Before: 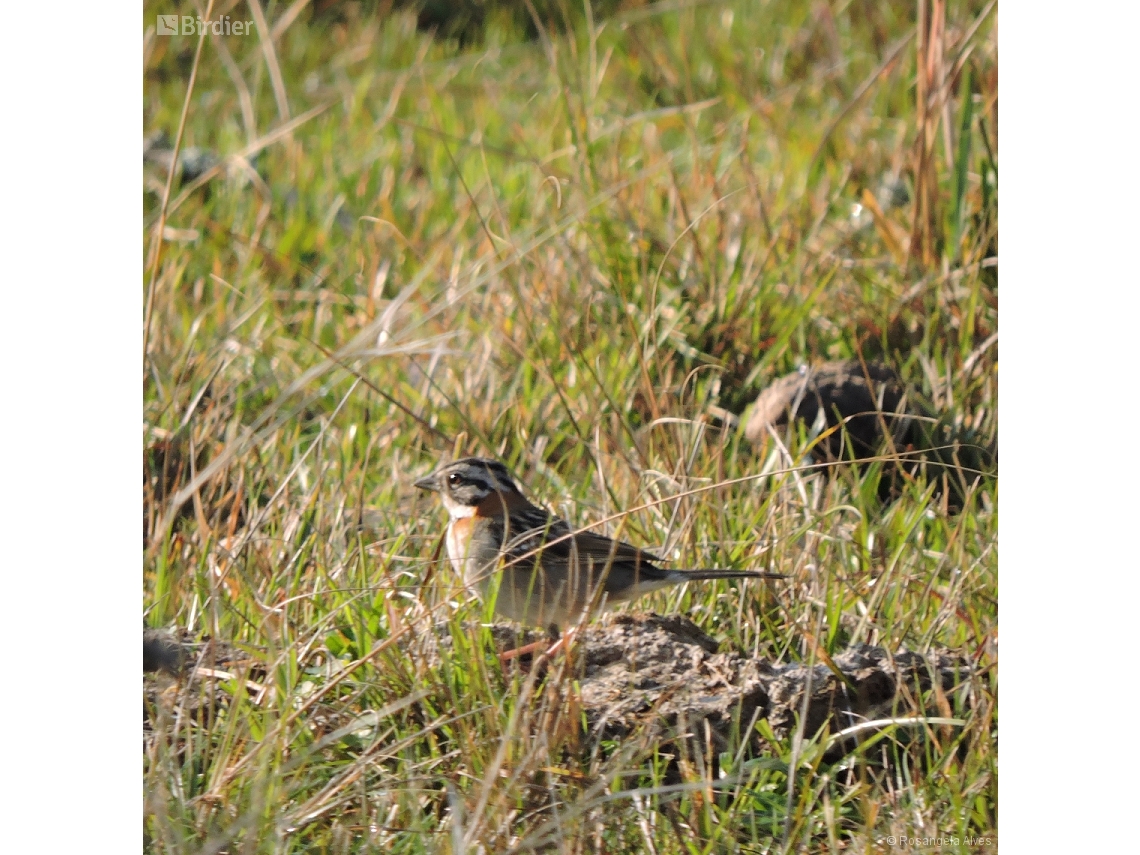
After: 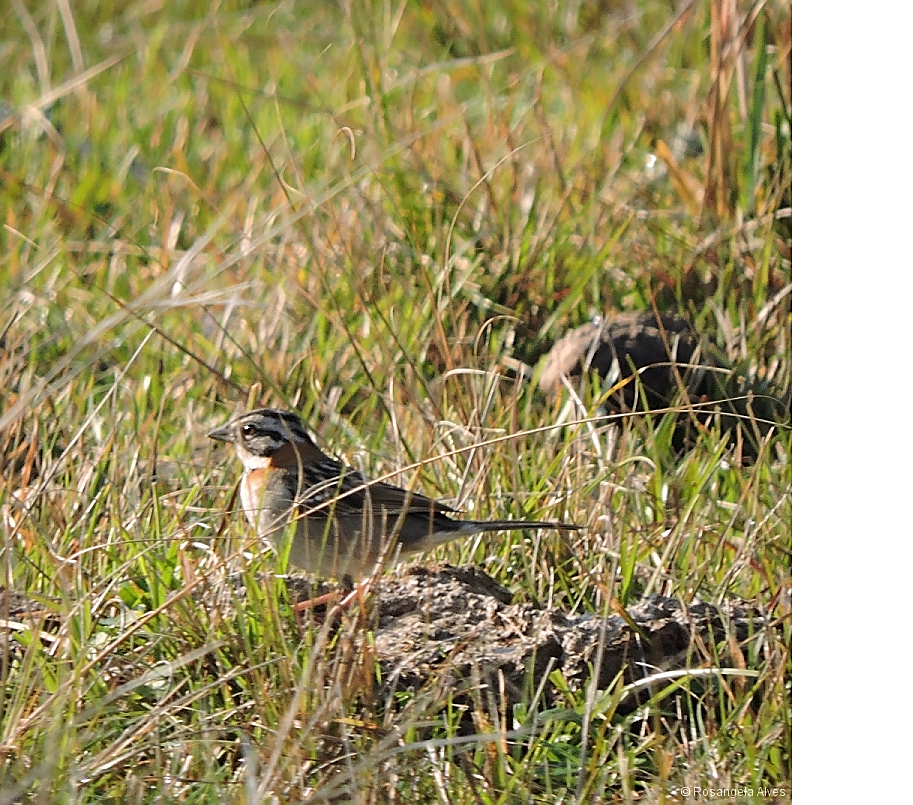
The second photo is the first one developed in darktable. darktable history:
crop and rotate: left 18.13%, top 5.733%, right 1.739%
sharpen: radius 1.408, amount 1.251, threshold 0.772
